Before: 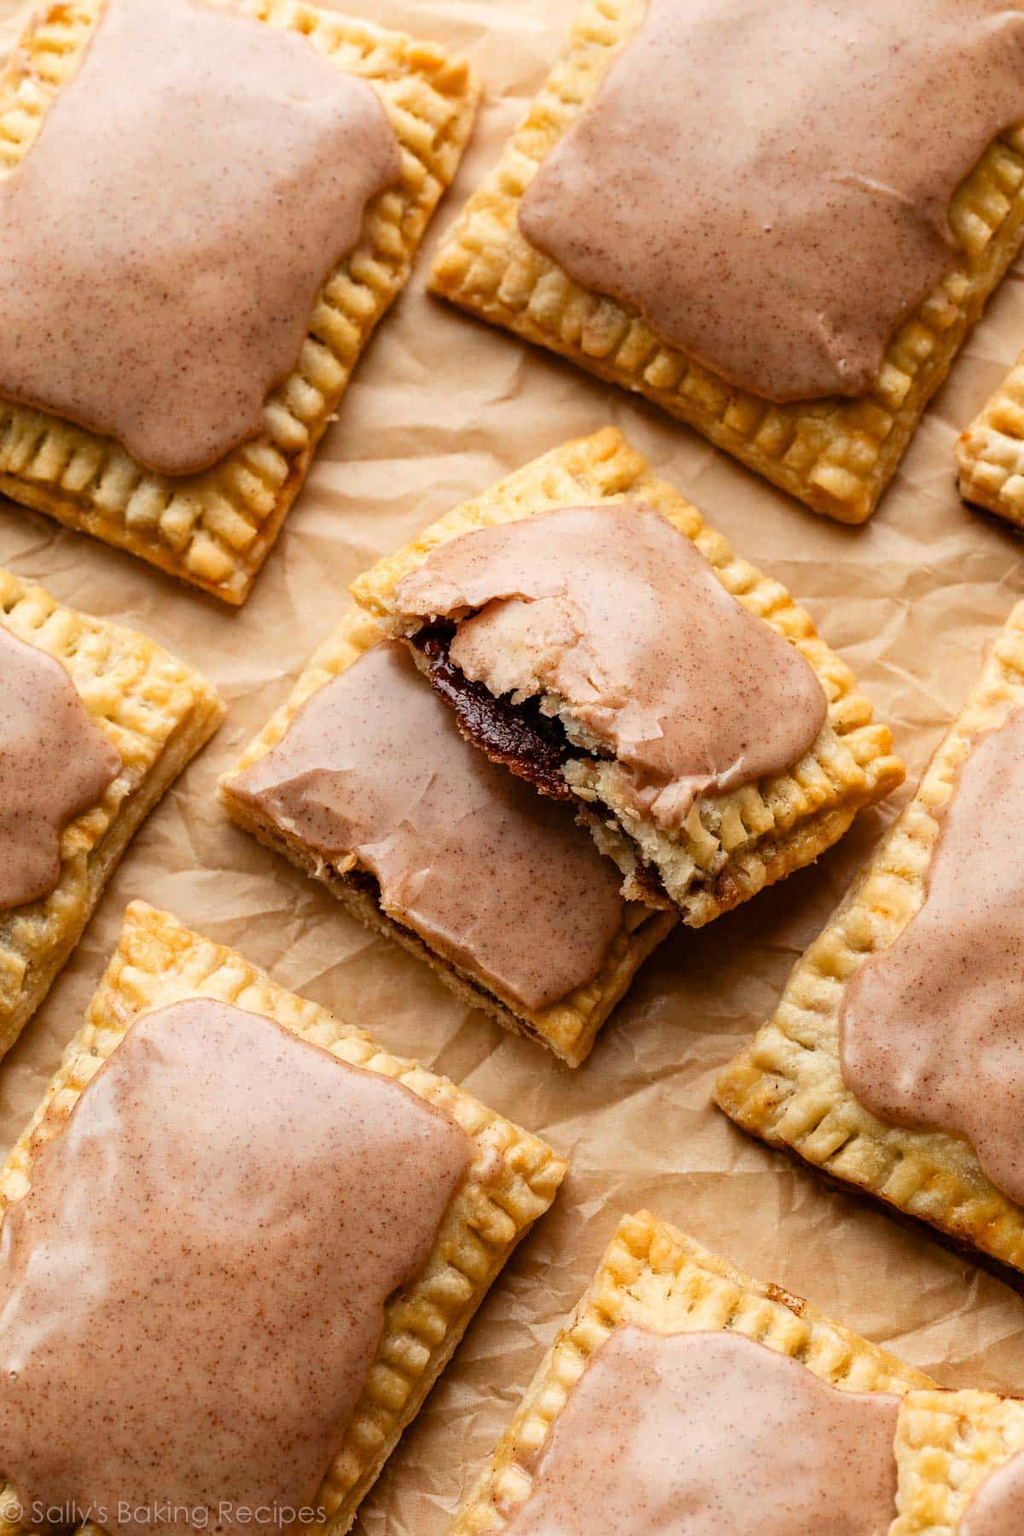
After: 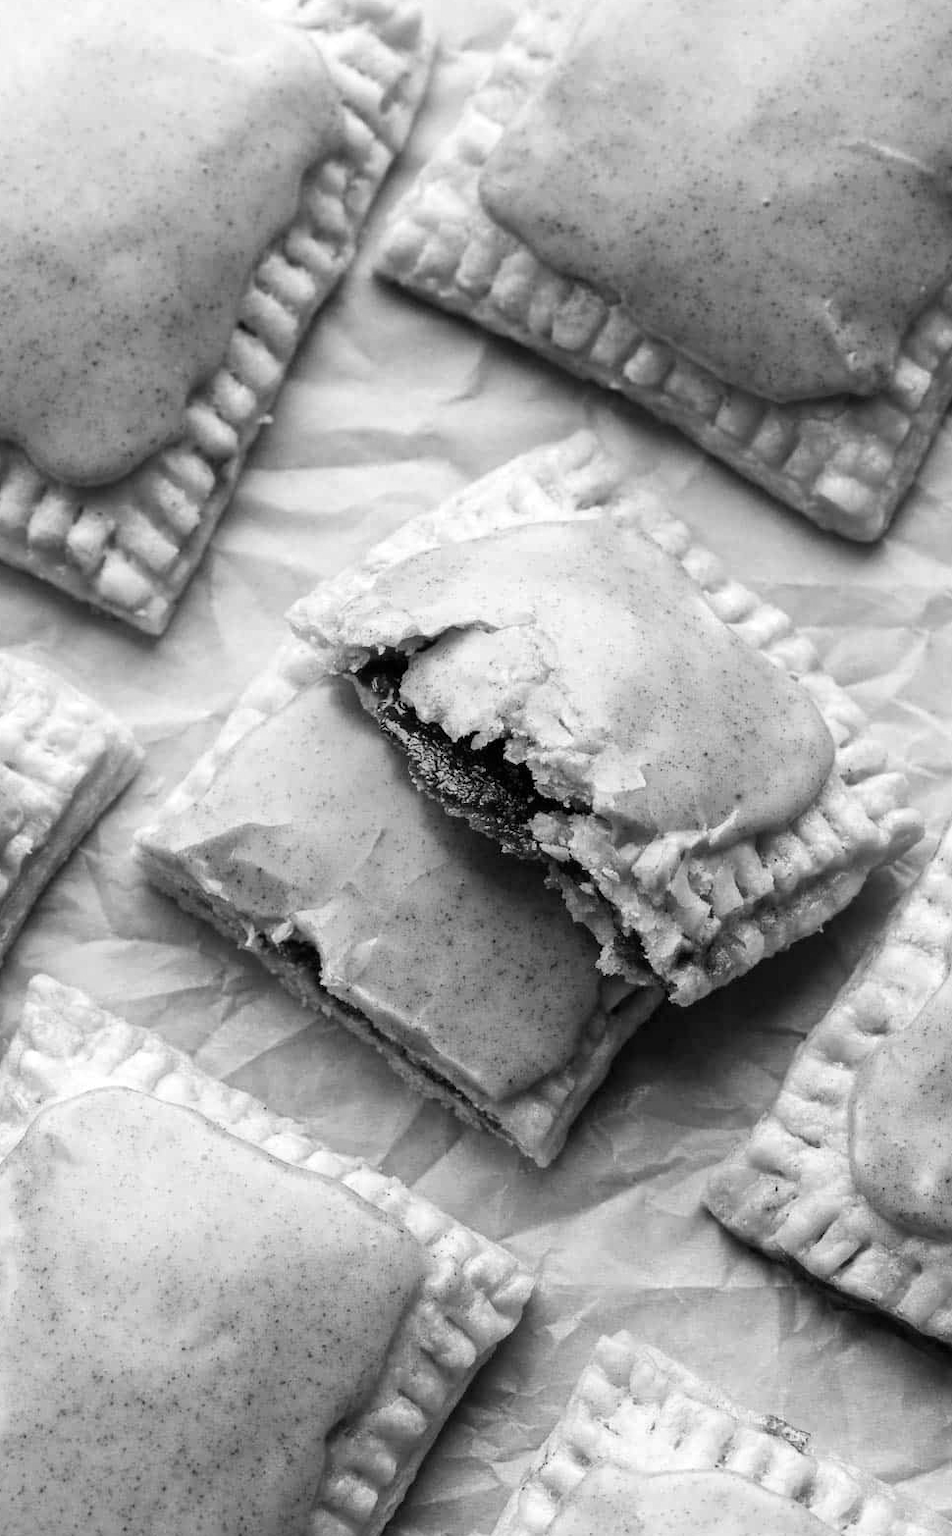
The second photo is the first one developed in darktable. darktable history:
crop: left 9.929%, top 3.475%, right 9.188%, bottom 9.529%
exposure: exposure 0.2 EV, compensate highlight preservation false
color zones: curves: ch1 [(0, -0.394) (0.143, -0.394) (0.286, -0.394) (0.429, -0.392) (0.571, -0.391) (0.714, -0.391) (0.857, -0.391) (1, -0.394)]
base curve: curves: ch0 [(0, 0) (0.283, 0.295) (1, 1)], preserve colors none
